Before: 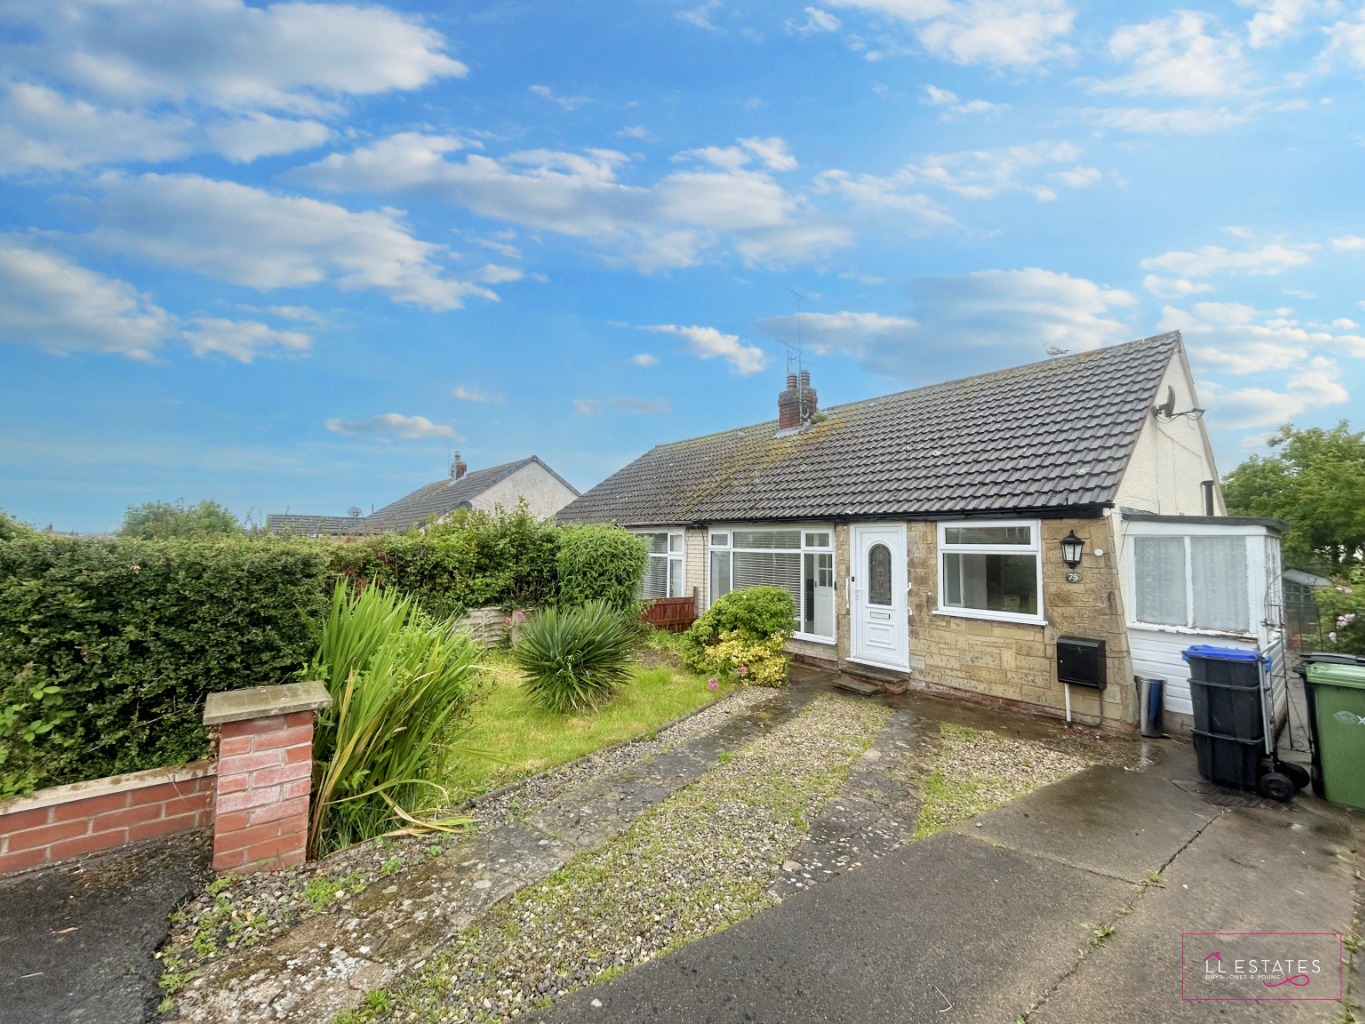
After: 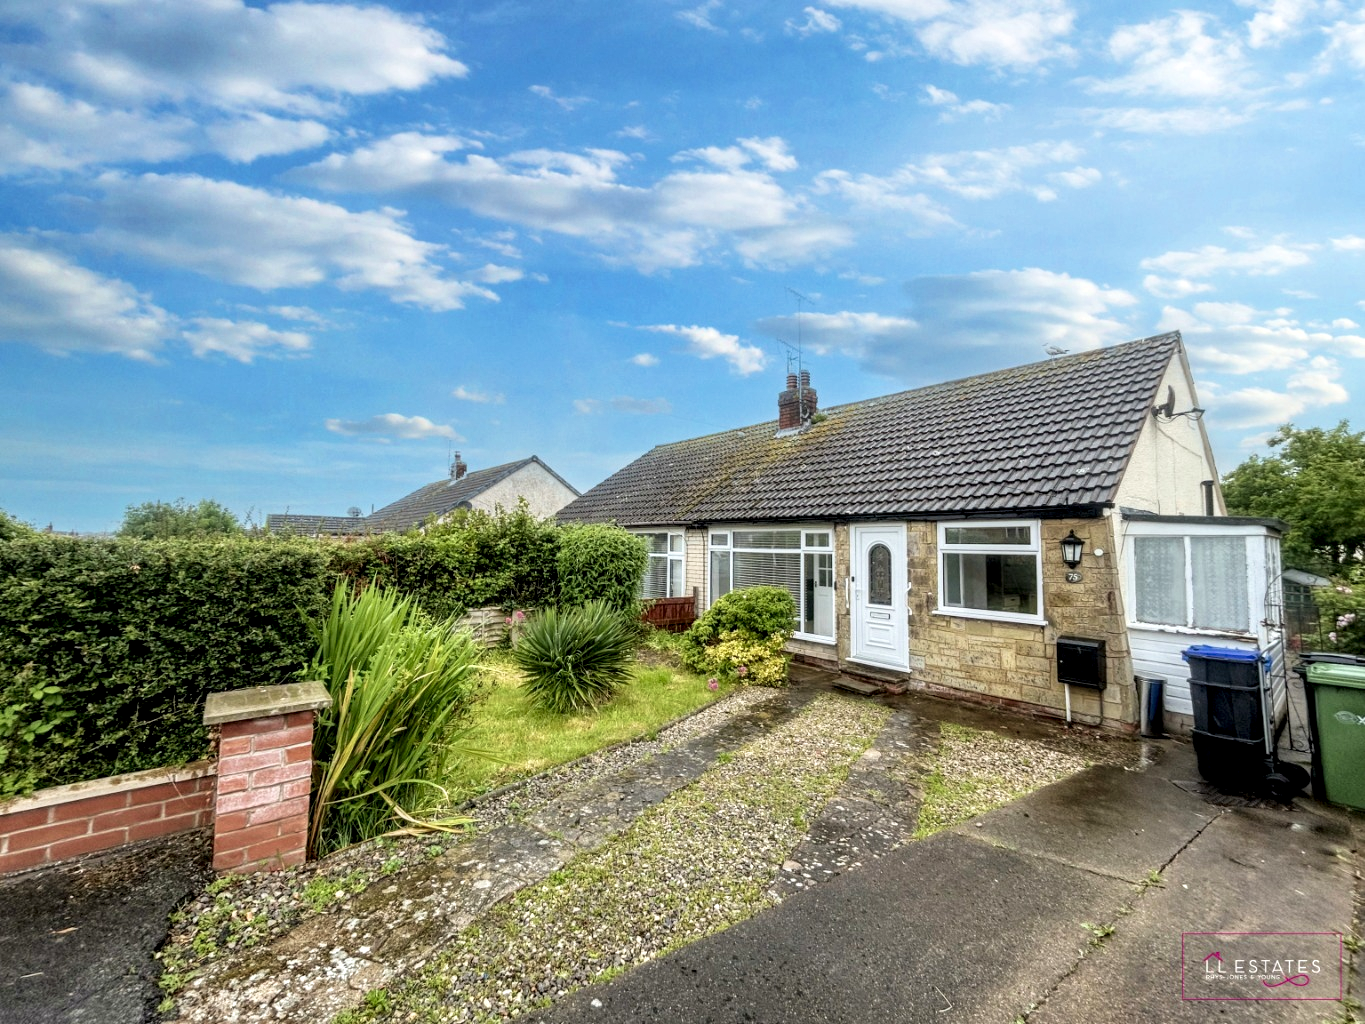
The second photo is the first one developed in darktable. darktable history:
velvia: strength 15%
local contrast: detail 160%
filmic rgb: black relative exposure -16 EV, white relative exposure 2.93 EV, hardness 10.04, color science v6 (2022)
